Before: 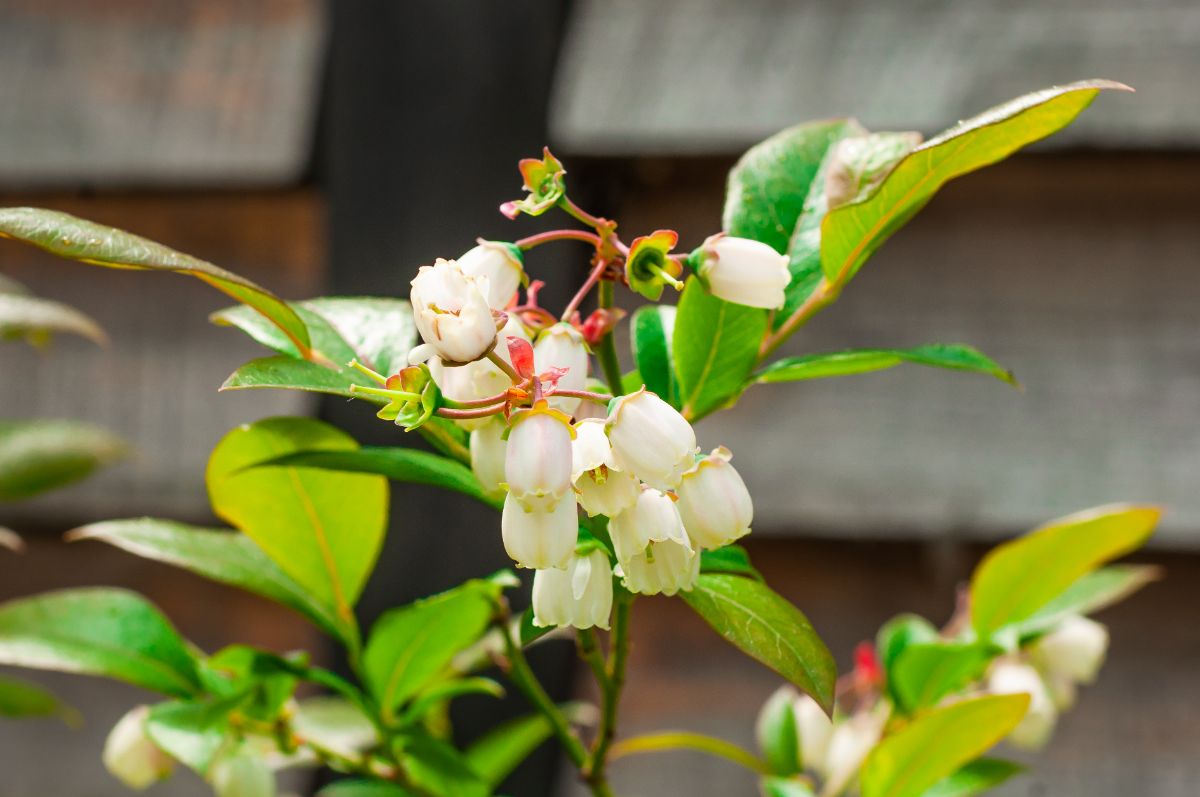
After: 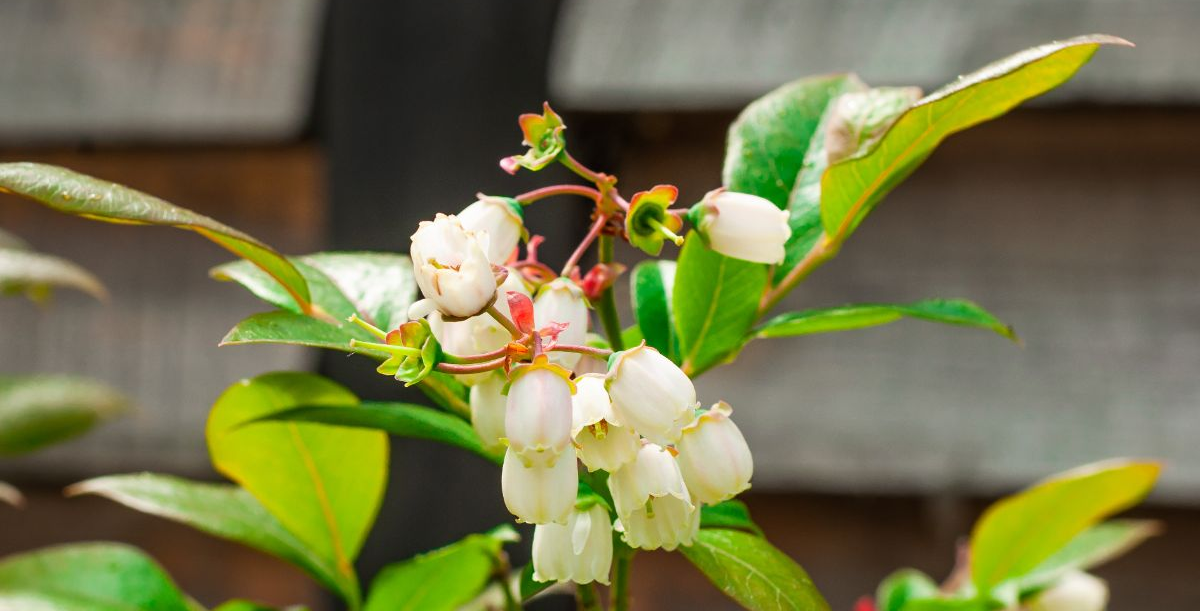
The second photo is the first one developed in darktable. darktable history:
crop: top 5.667%, bottom 17.637%
